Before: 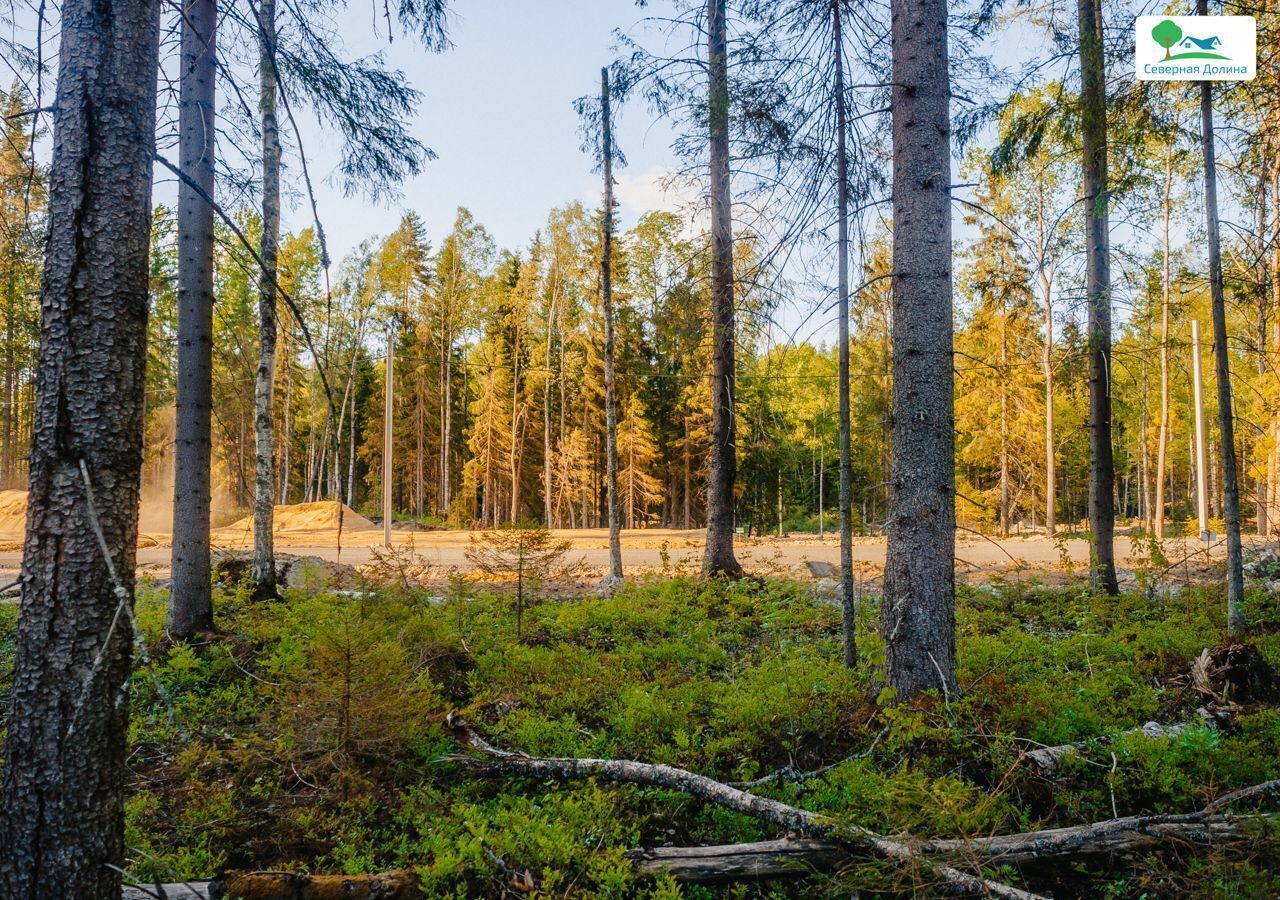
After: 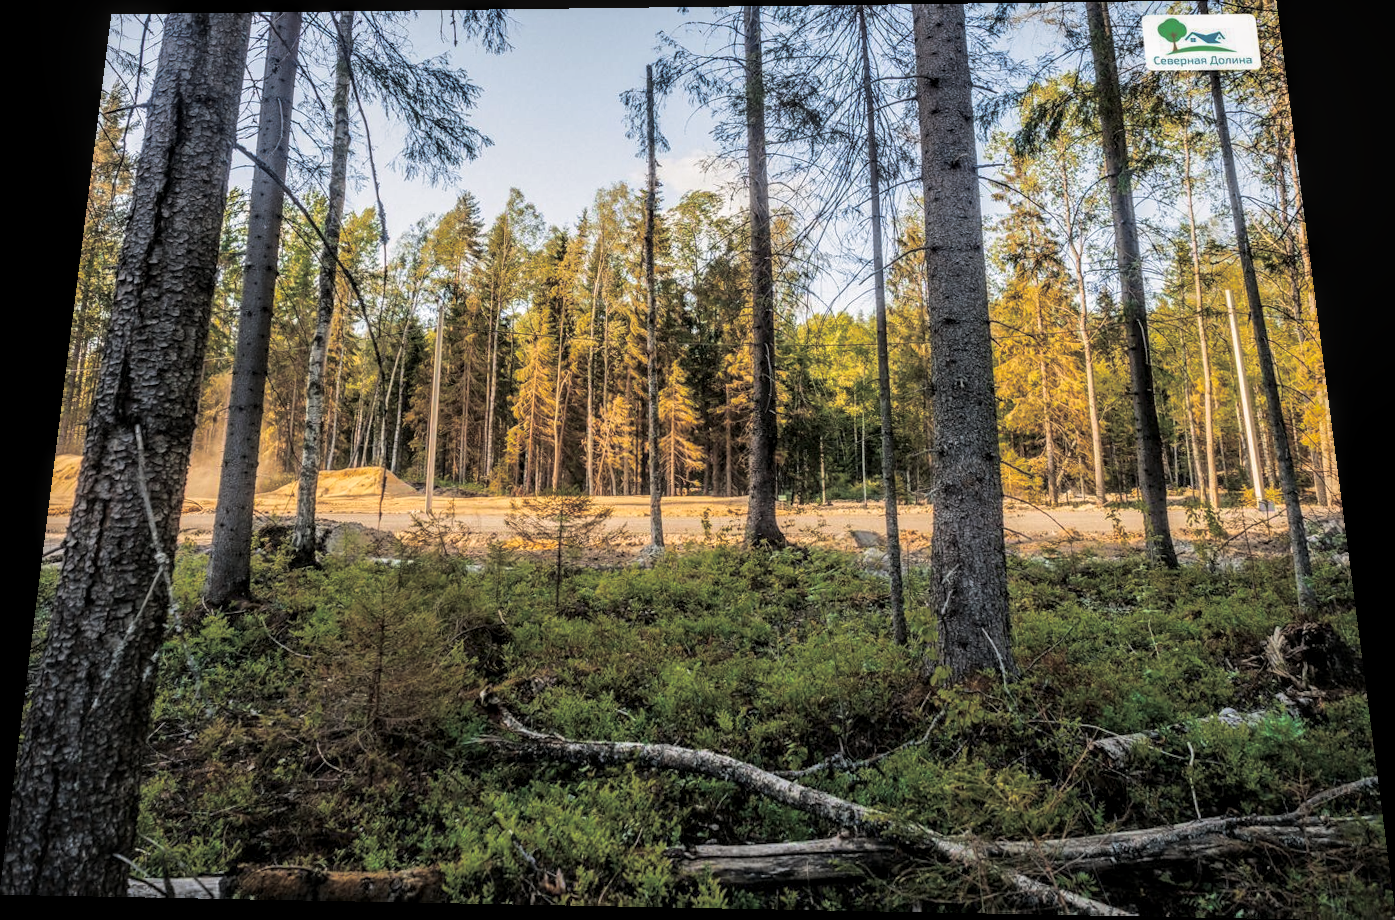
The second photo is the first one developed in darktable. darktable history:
rotate and perspective: rotation 0.128°, lens shift (vertical) -0.181, lens shift (horizontal) -0.044, shear 0.001, automatic cropping off
split-toning: shadows › hue 36°, shadows › saturation 0.05, highlights › hue 10.8°, highlights › saturation 0.15, compress 40%
local contrast: detail 130%
